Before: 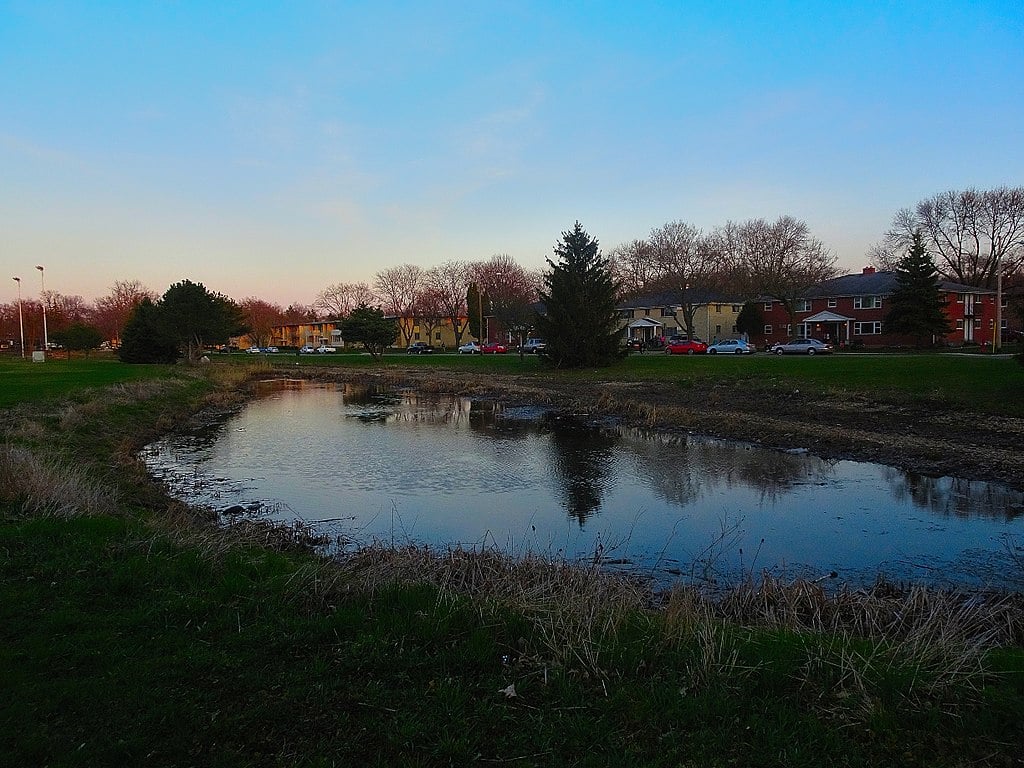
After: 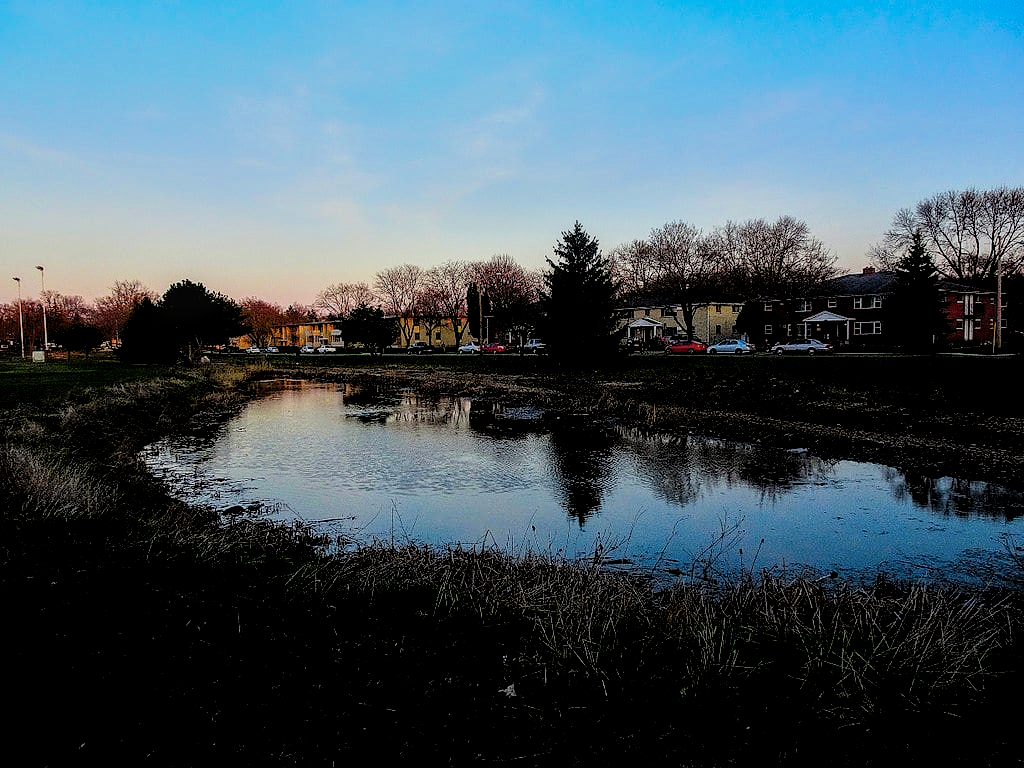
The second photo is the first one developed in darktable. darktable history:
filmic rgb: black relative exposure -3.37 EV, white relative exposure 3.46 EV, hardness 2.36, contrast 1.104
color balance rgb: shadows lift › chroma 2.025%, shadows lift › hue 52.36°, linear chroma grading › global chroma 15.585%, perceptual saturation grading › global saturation 0.81%
exposure: exposure 0.206 EV, compensate highlight preservation false
local contrast: detail 150%
